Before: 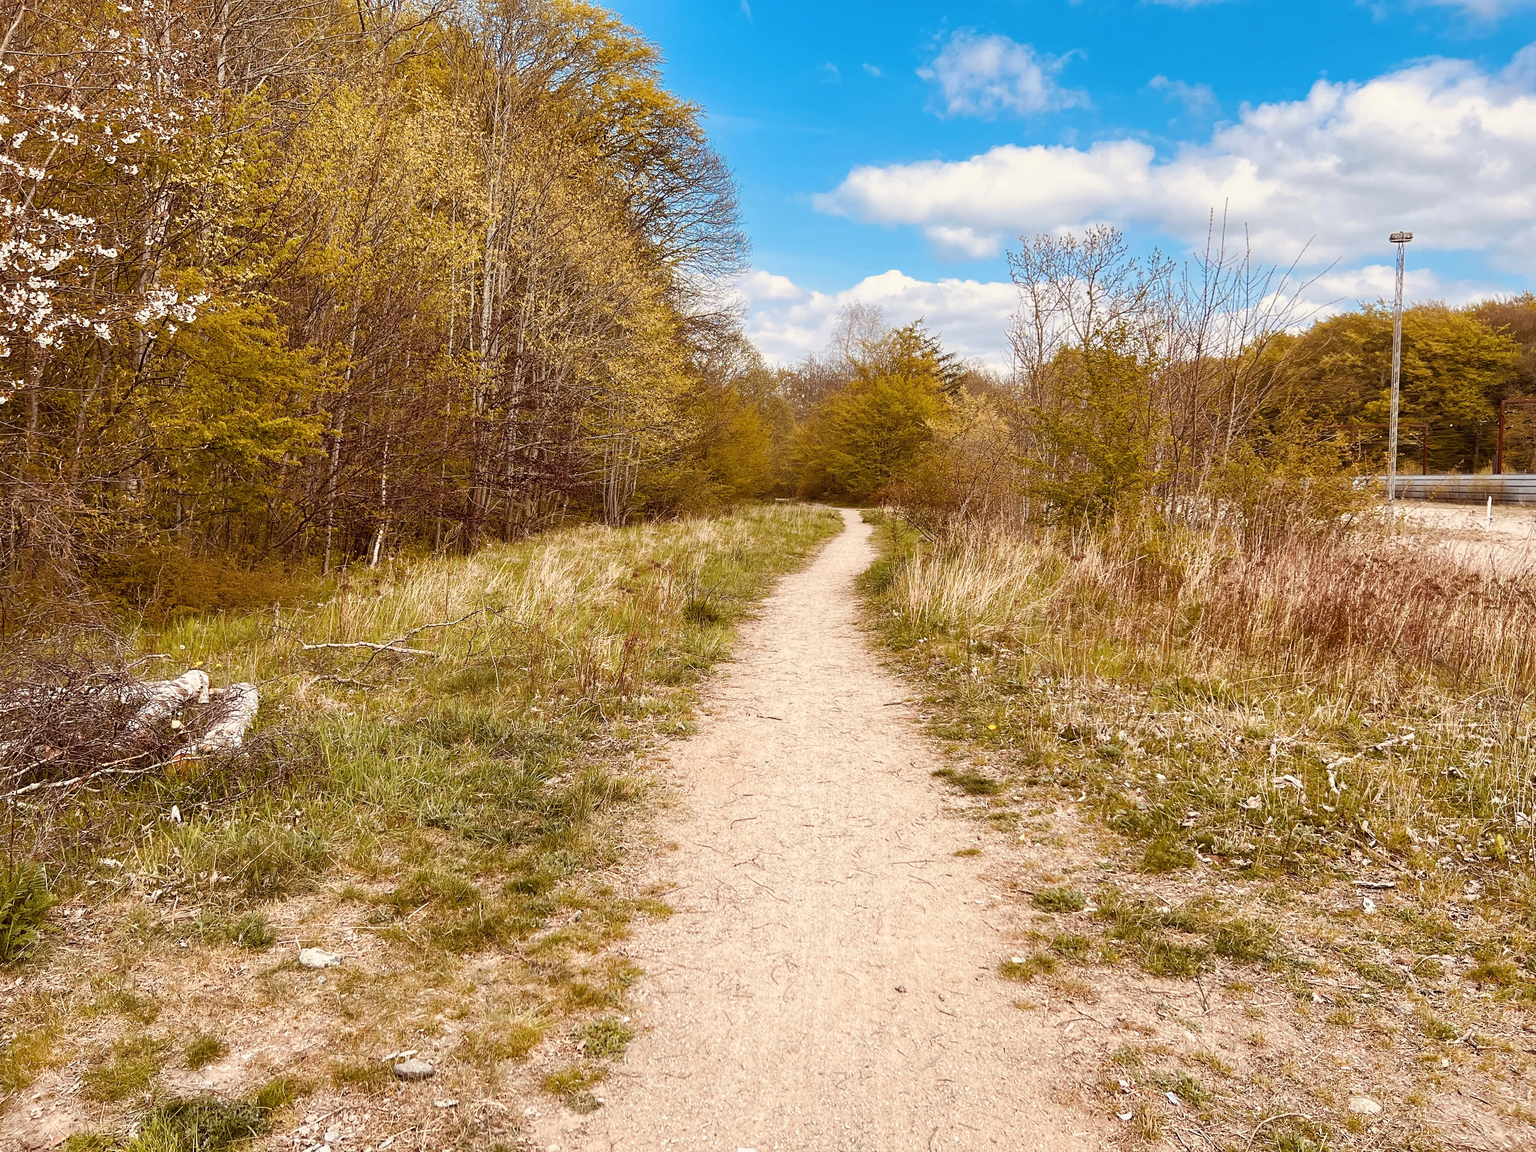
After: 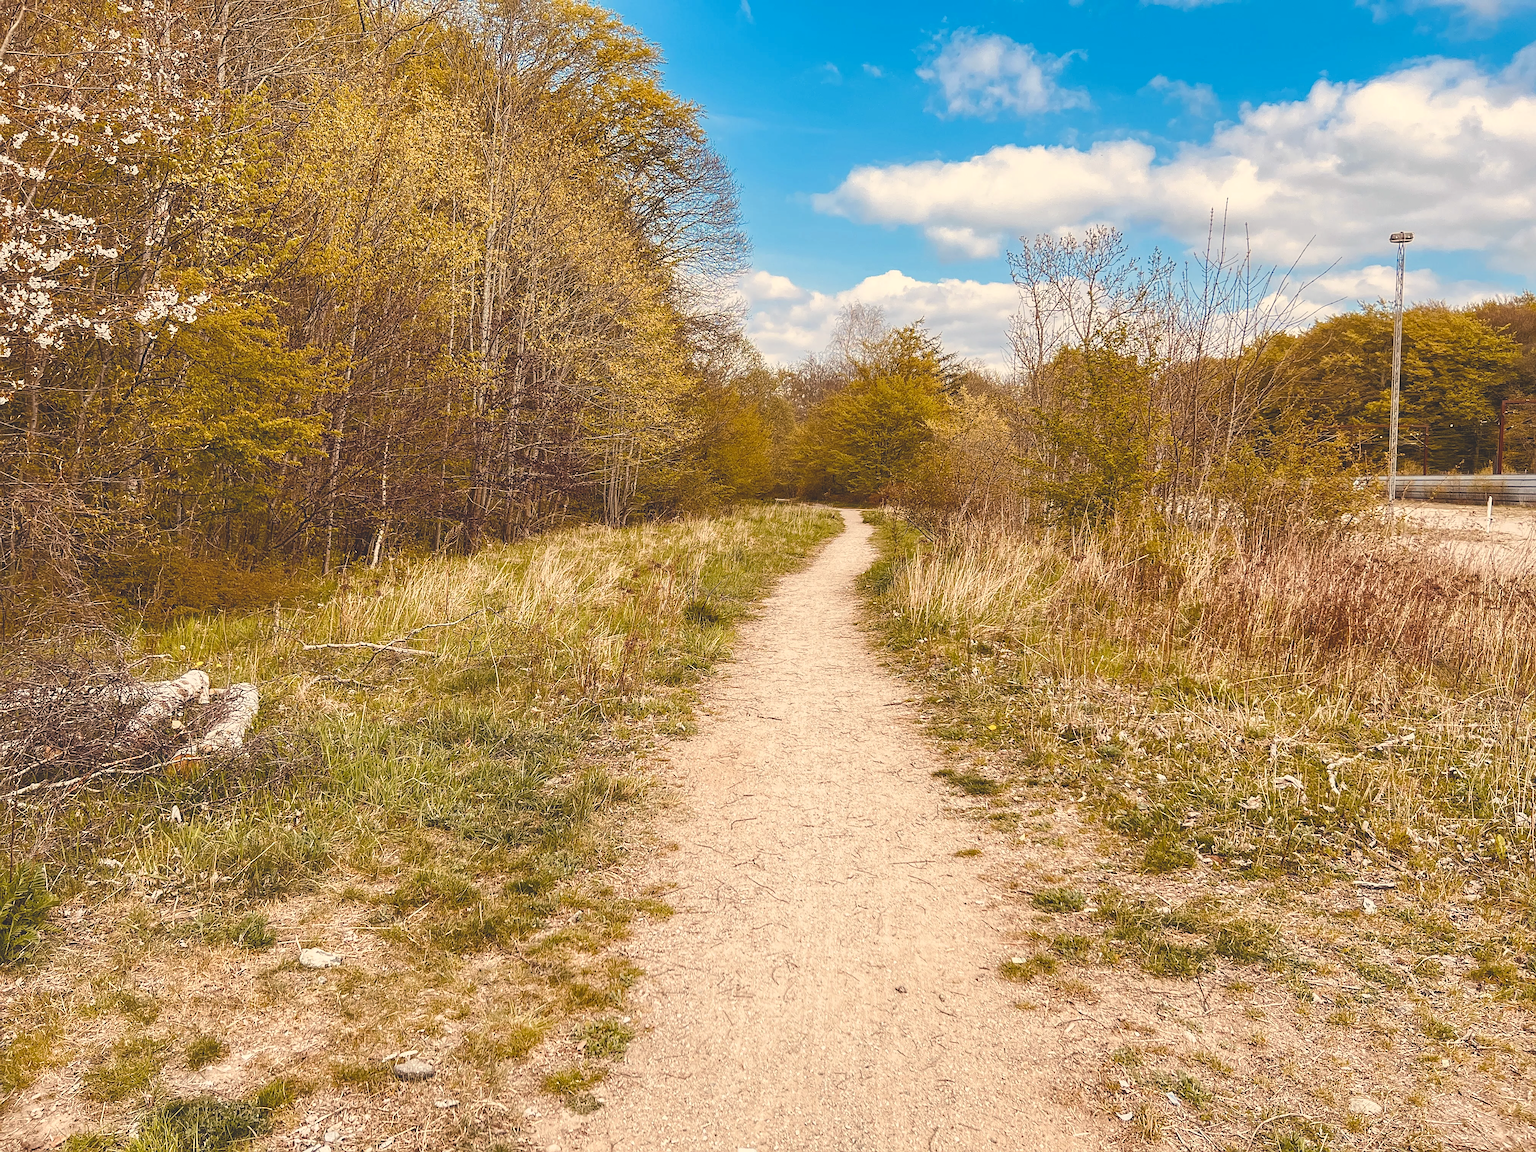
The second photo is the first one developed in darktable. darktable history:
exposure: black level correction -0.025, exposure -0.117 EV, compensate highlight preservation false
color balance rgb: shadows lift › chroma 2%, shadows lift › hue 219.6°, power › hue 313.2°, highlights gain › chroma 3%, highlights gain › hue 75.6°, global offset › luminance 0.5%, perceptual saturation grading › global saturation 15.33%, perceptual saturation grading › highlights -19.33%, perceptual saturation grading › shadows 20%, global vibrance 20%
sharpen: on, module defaults
local contrast: on, module defaults
